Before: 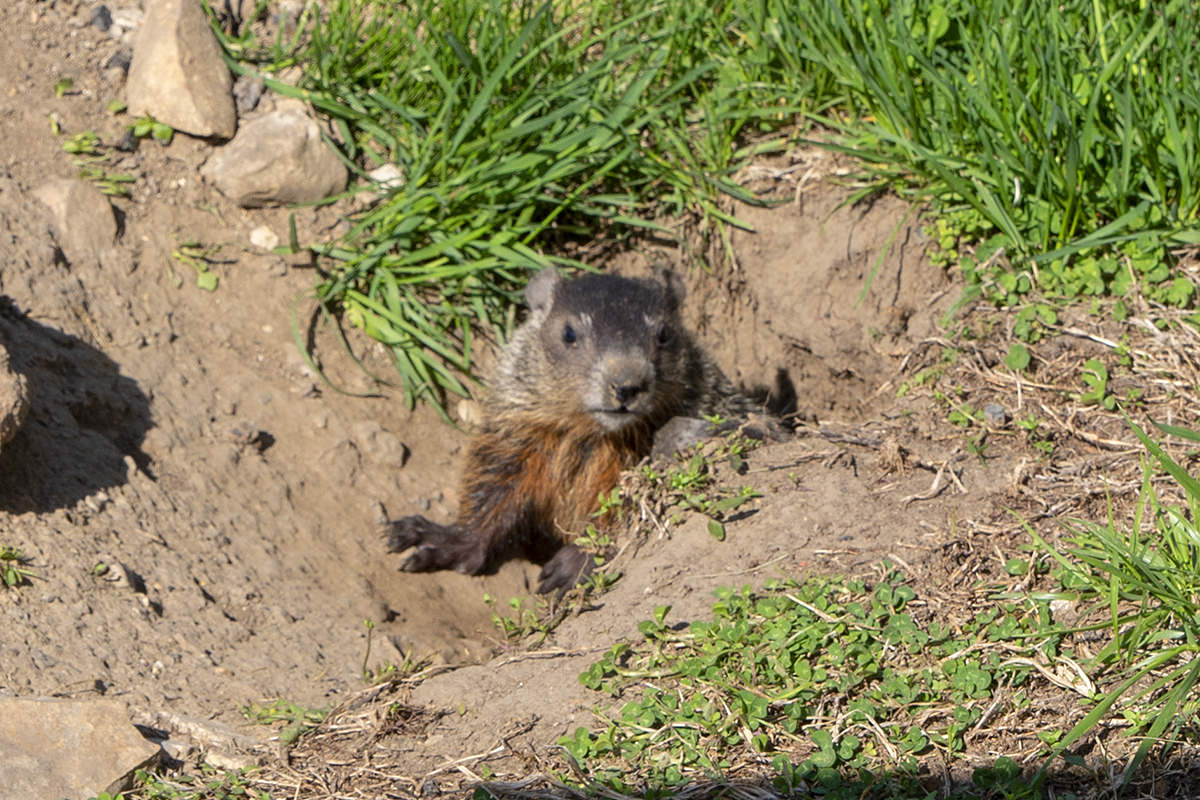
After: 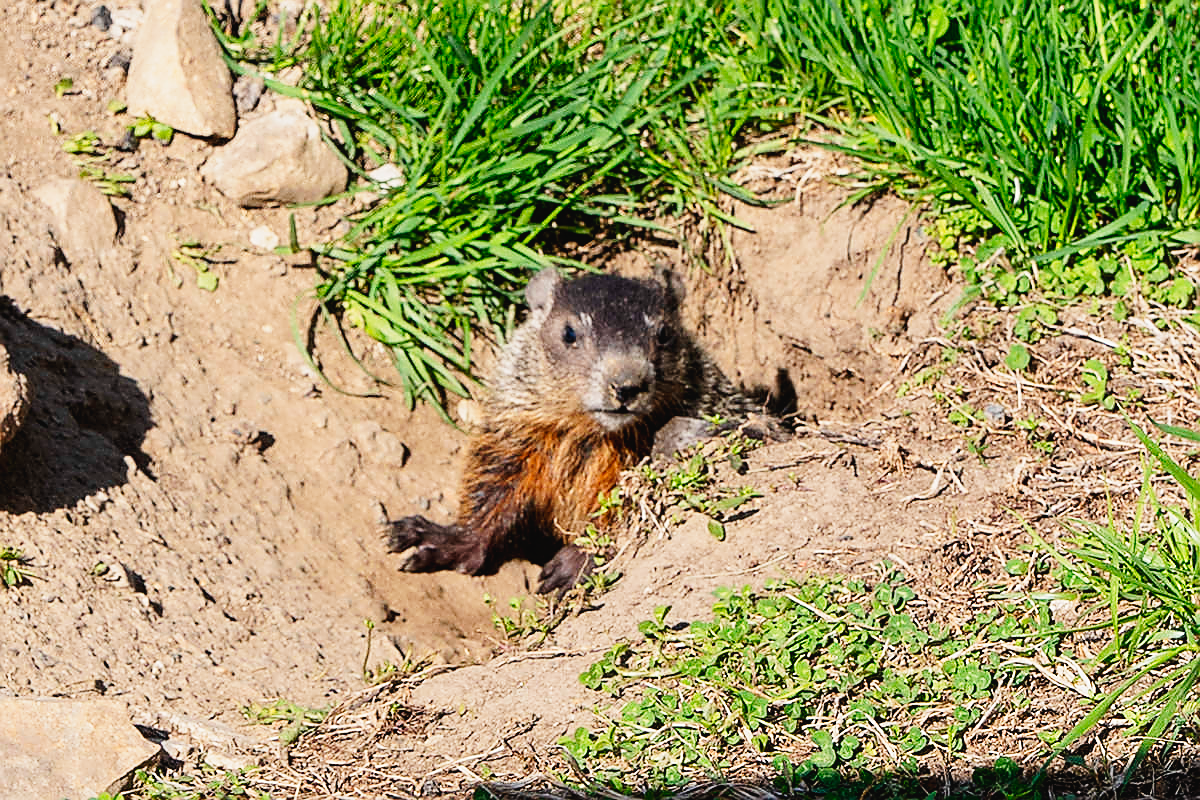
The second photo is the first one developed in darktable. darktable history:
sharpen: radius 1.355, amount 1.251, threshold 0.635
tone curve: curves: ch0 [(0, 0.026) (0.058, 0.036) (0.246, 0.214) (0.437, 0.498) (0.55, 0.644) (0.657, 0.767) (0.822, 0.9) (1, 0.961)]; ch1 [(0, 0) (0.346, 0.307) (0.408, 0.369) (0.453, 0.457) (0.476, 0.489) (0.502, 0.498) (0.521, 0.515) (0.537, 0.531) (0.612, 0.641) (0.676, 0.728) (1, 1)]; ch2 [(0, 0) (0.346, 0.34) (0.434, 0.46) (0.485, 0.494) (0.5, 0.494) (0.511, 0.508) (0.537, 0.564) (0.579, 0.599) (0.663, 0.67) (1, 1)], preserve colors none
